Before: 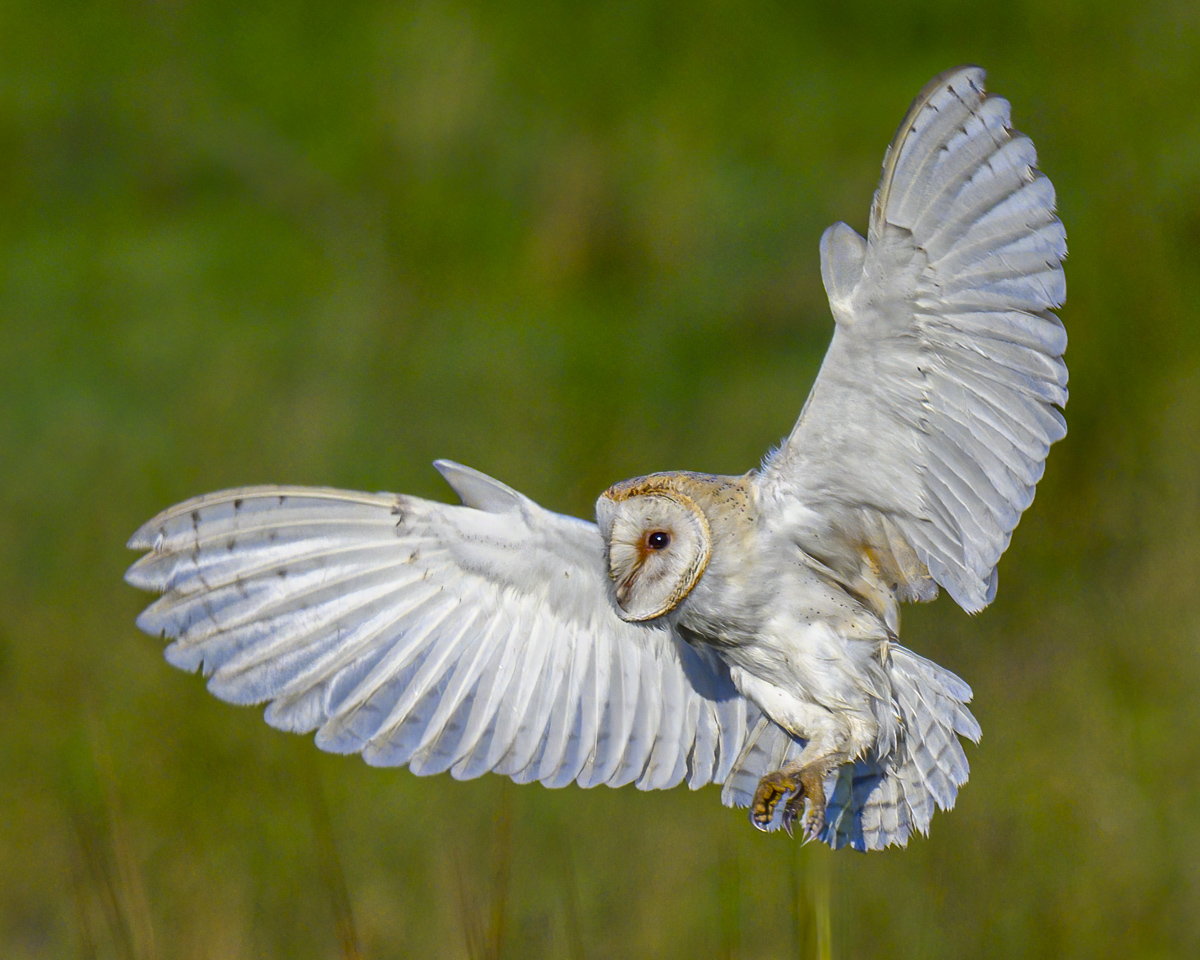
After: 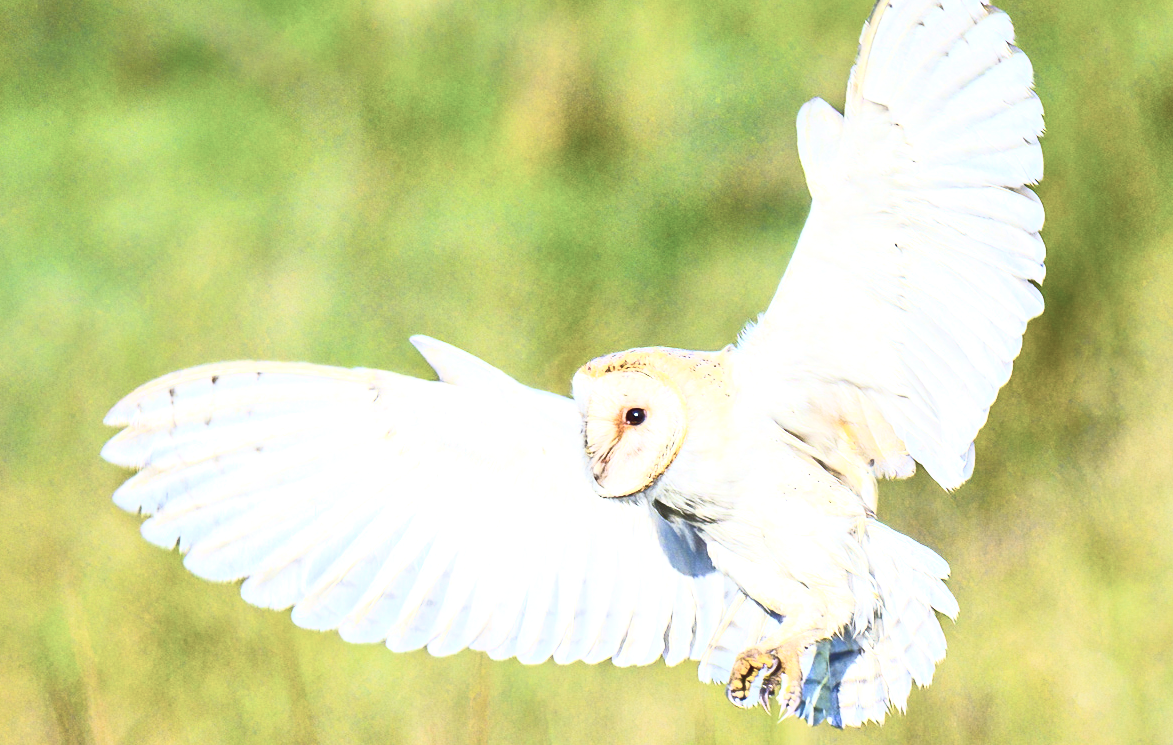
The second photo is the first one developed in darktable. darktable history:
exposure: black level correction 0, exposure 0.894 EV, compensate exposure bias true, compensate highlight preservation false
contrast brightness saturation: contrast 0.558, brightness 0.572, saturation -0.333
crop and rotate: left 1.961%, top 12.942%, right 0.218%, bottom 9.422%
velvia: on, module defaults
